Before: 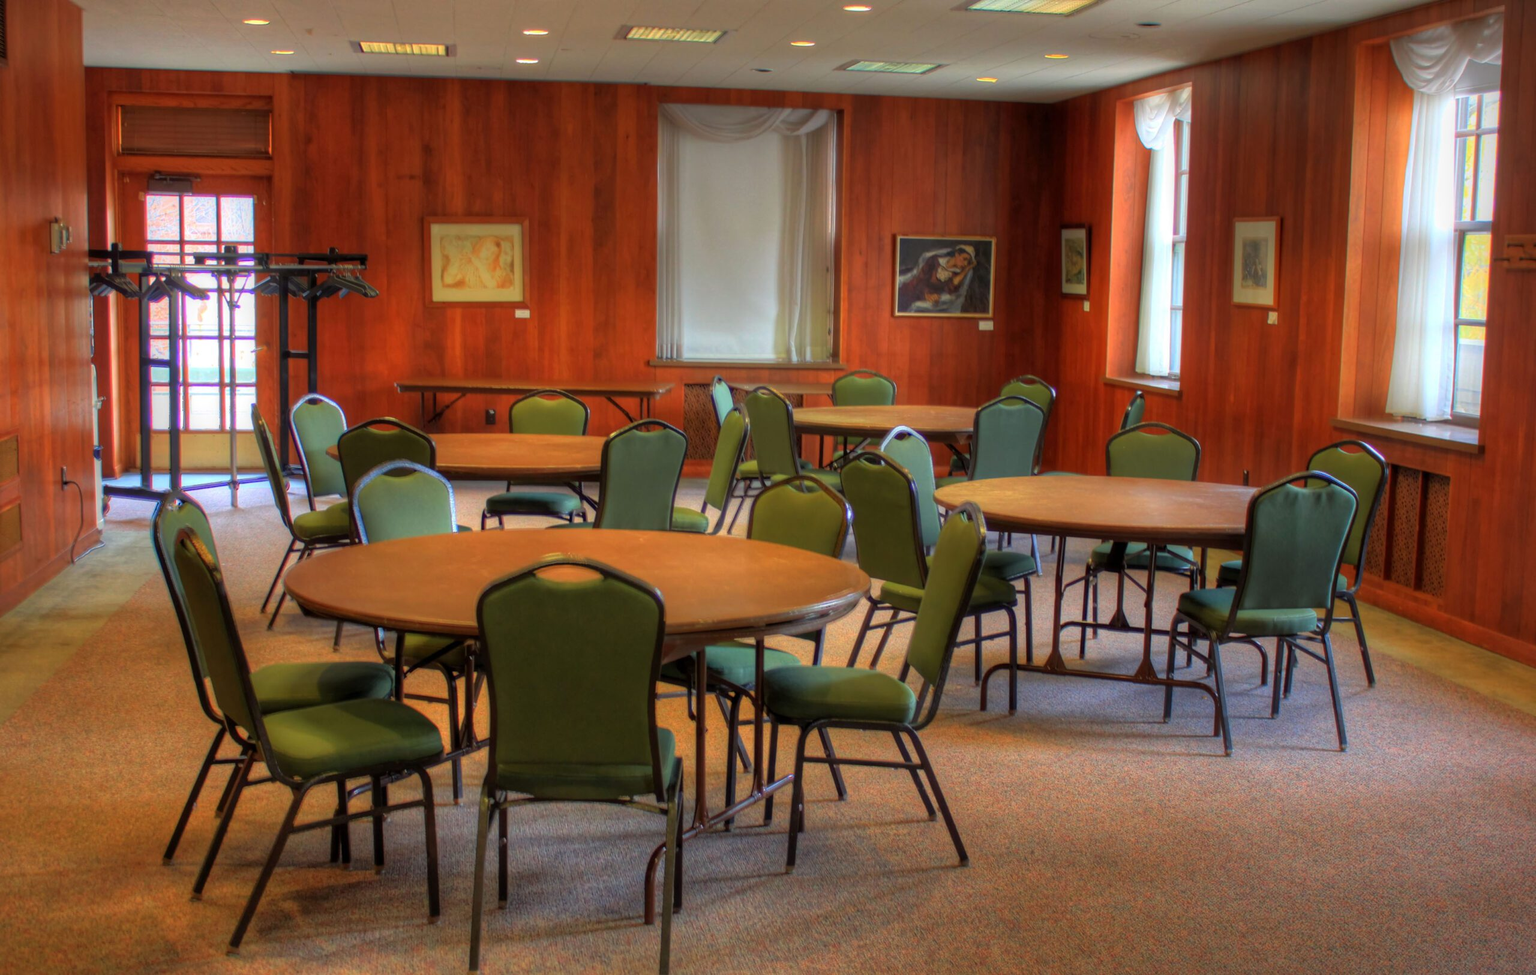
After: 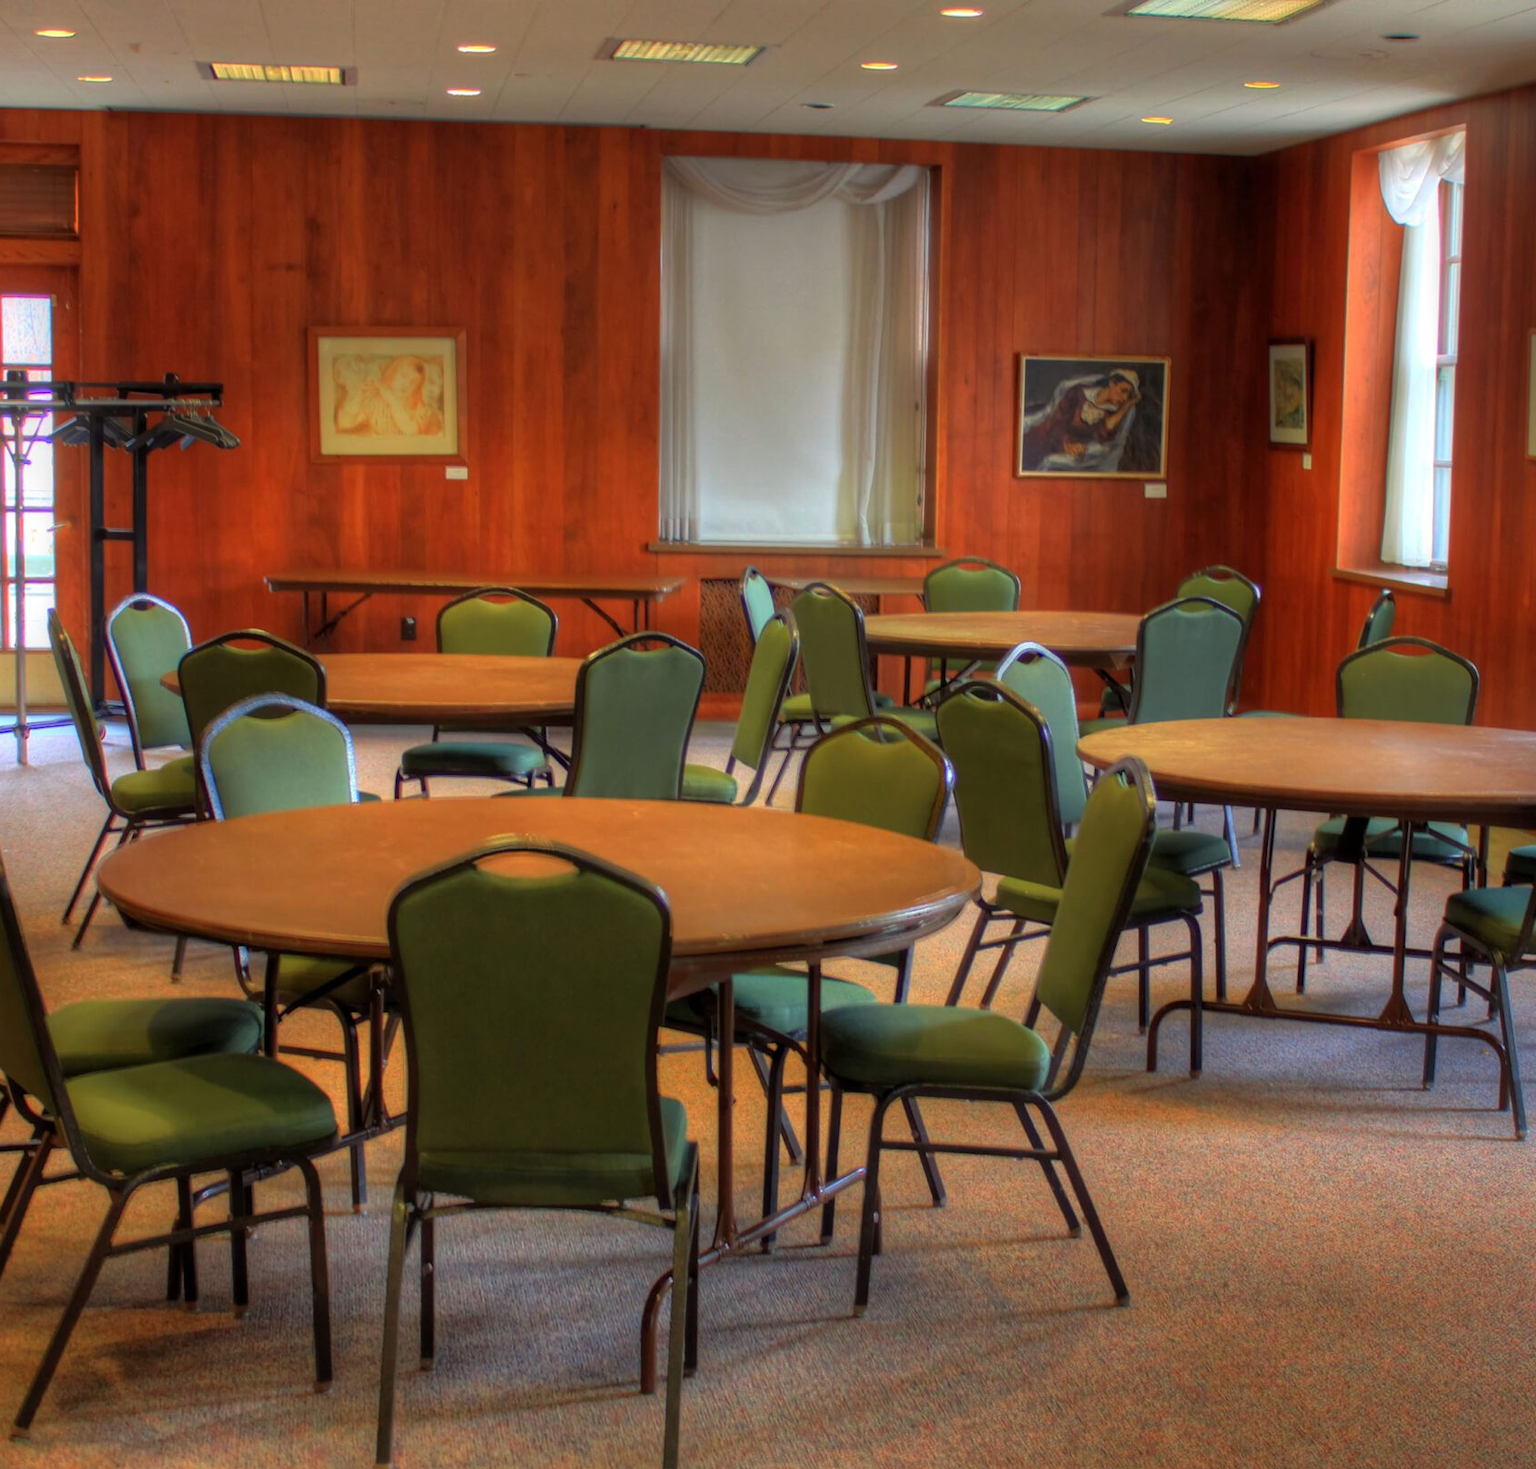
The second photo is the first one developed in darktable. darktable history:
crop and rotate: left 14.319%, right 19.353%
